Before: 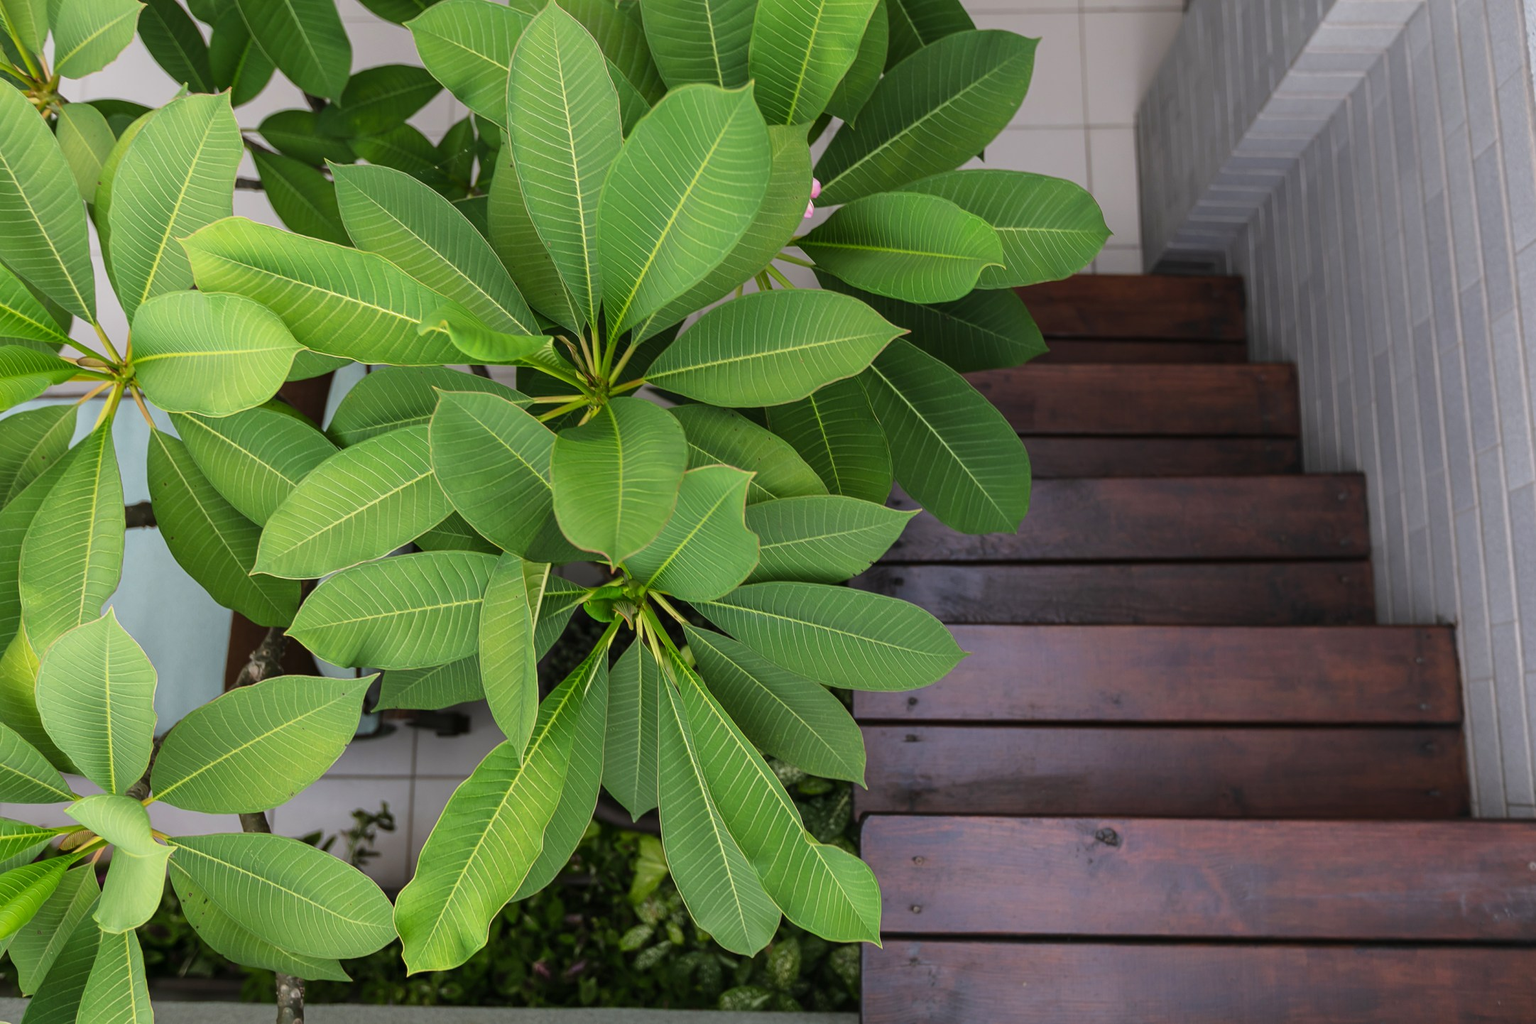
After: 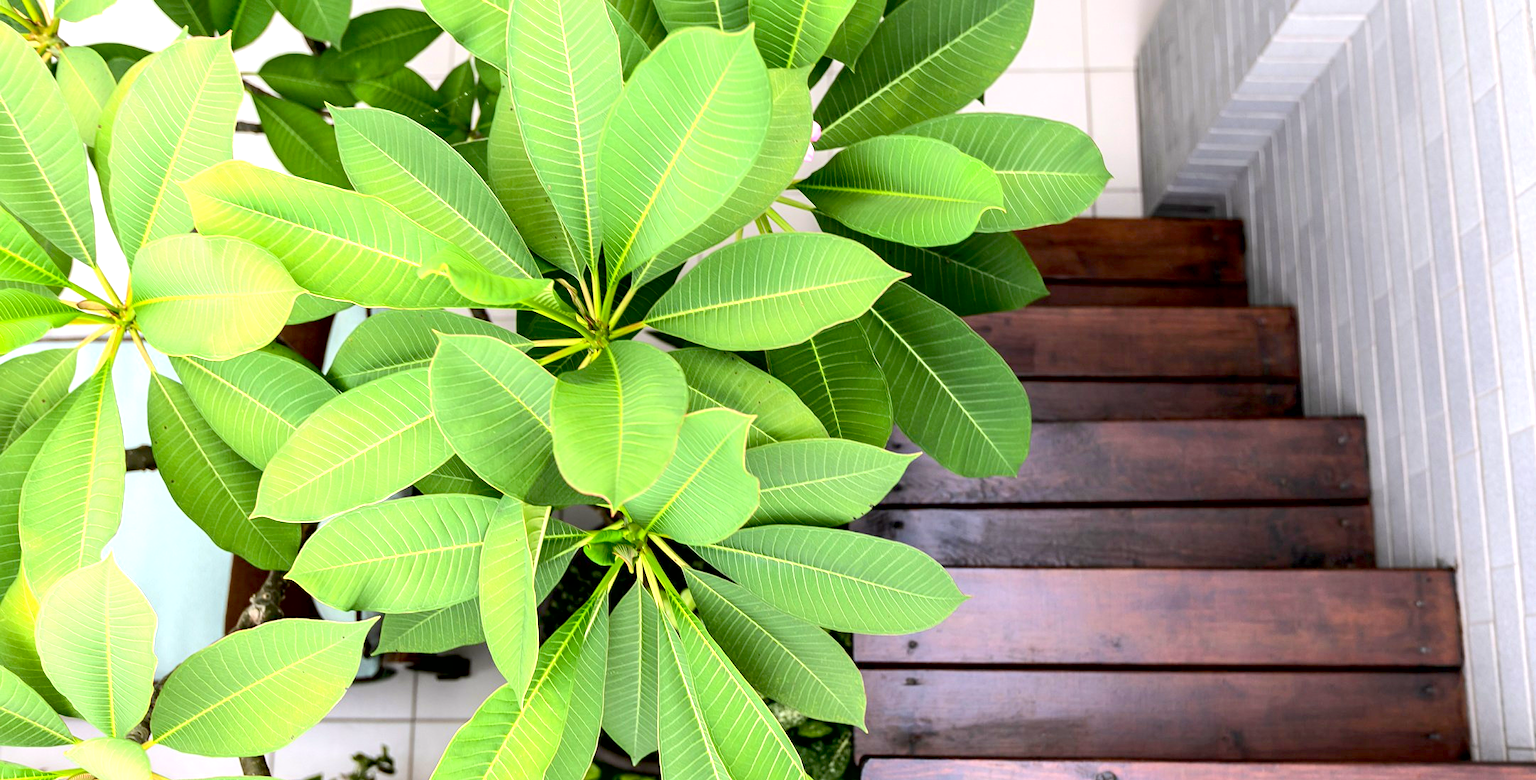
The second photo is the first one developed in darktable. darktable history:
contrast brightness saturation: contrast 0.149, brightness 0.053
crop: top 5.584%, bottom 18.156%
exposure: black level correction 0.009, exposure 1.415 EV, compensate exposure bias true, compensate highlight preservation false
tone equalizer: edges refinement/feathering 500, mask exposure compensation -1.57 EV, preserve details no
